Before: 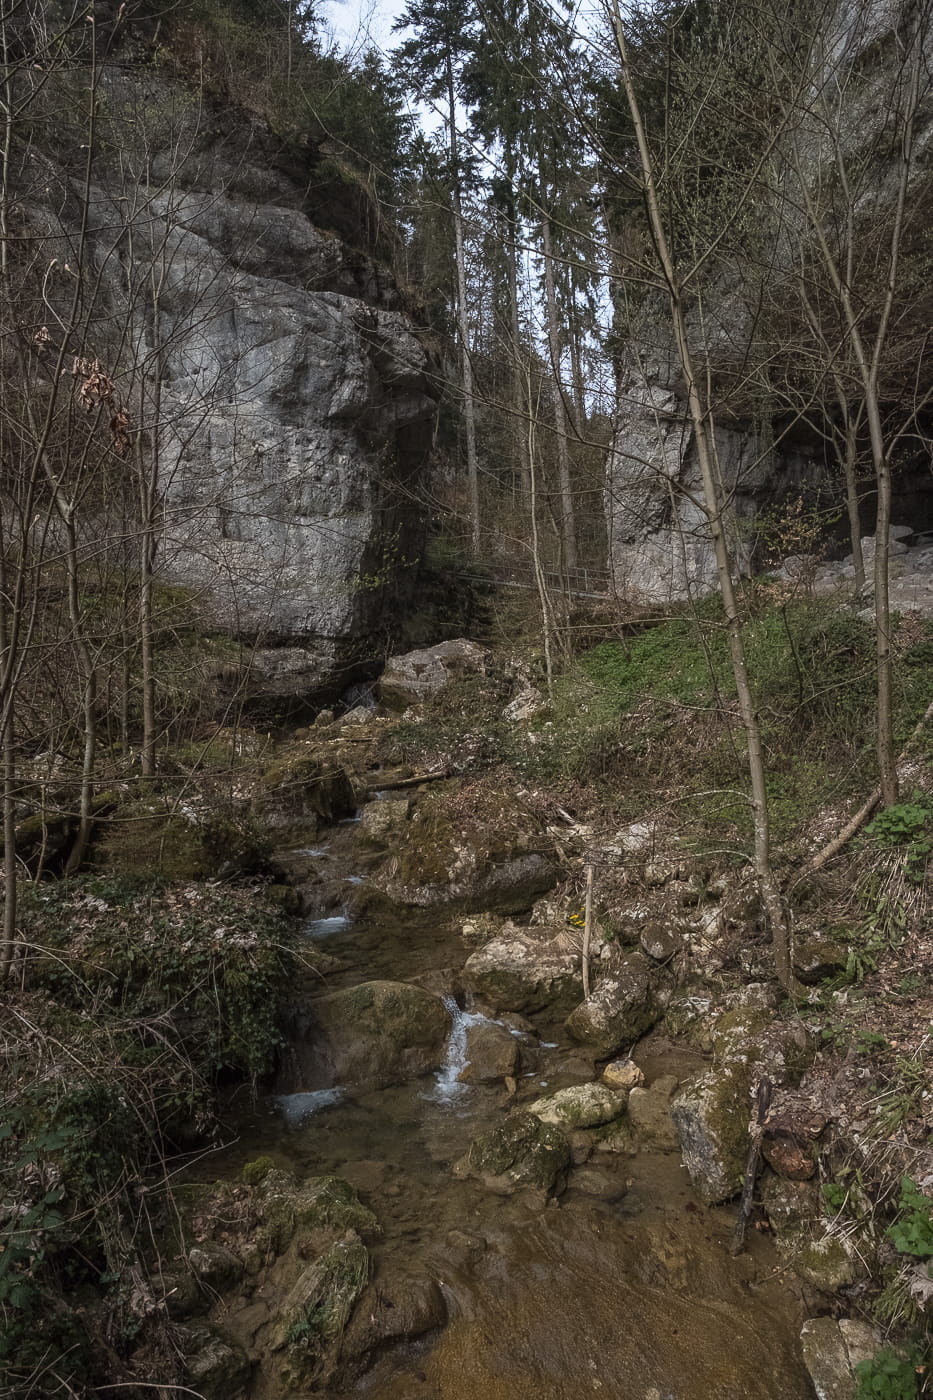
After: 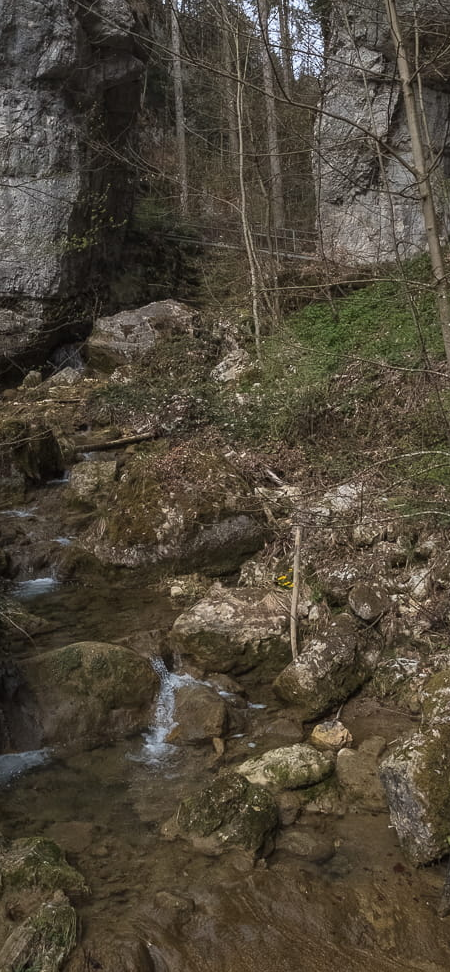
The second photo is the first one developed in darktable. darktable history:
crop: left 31.375%, top 24.257%, right 20.325%, bottom 6.313%
